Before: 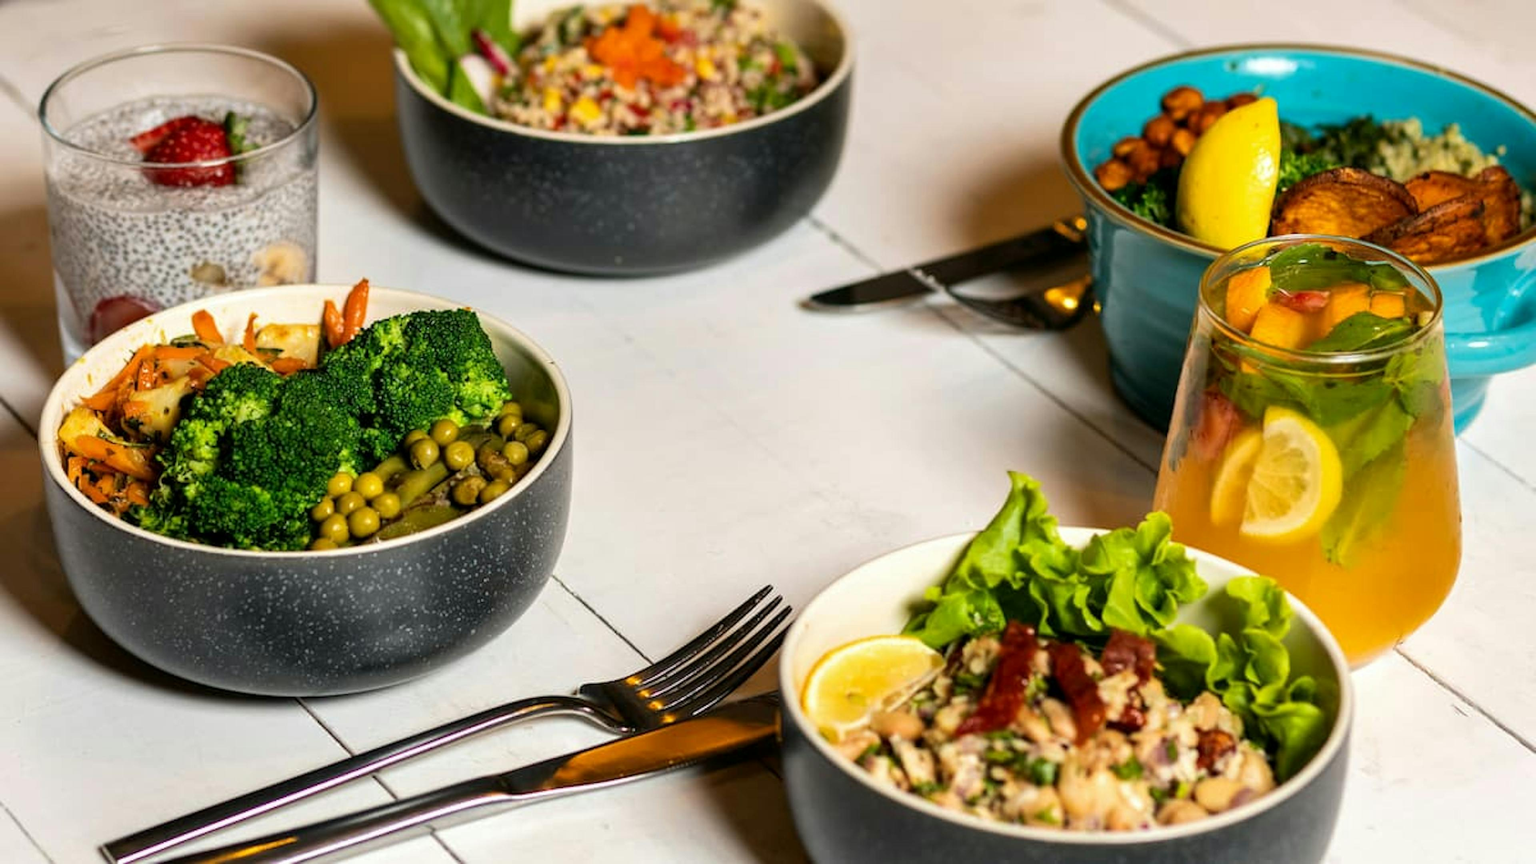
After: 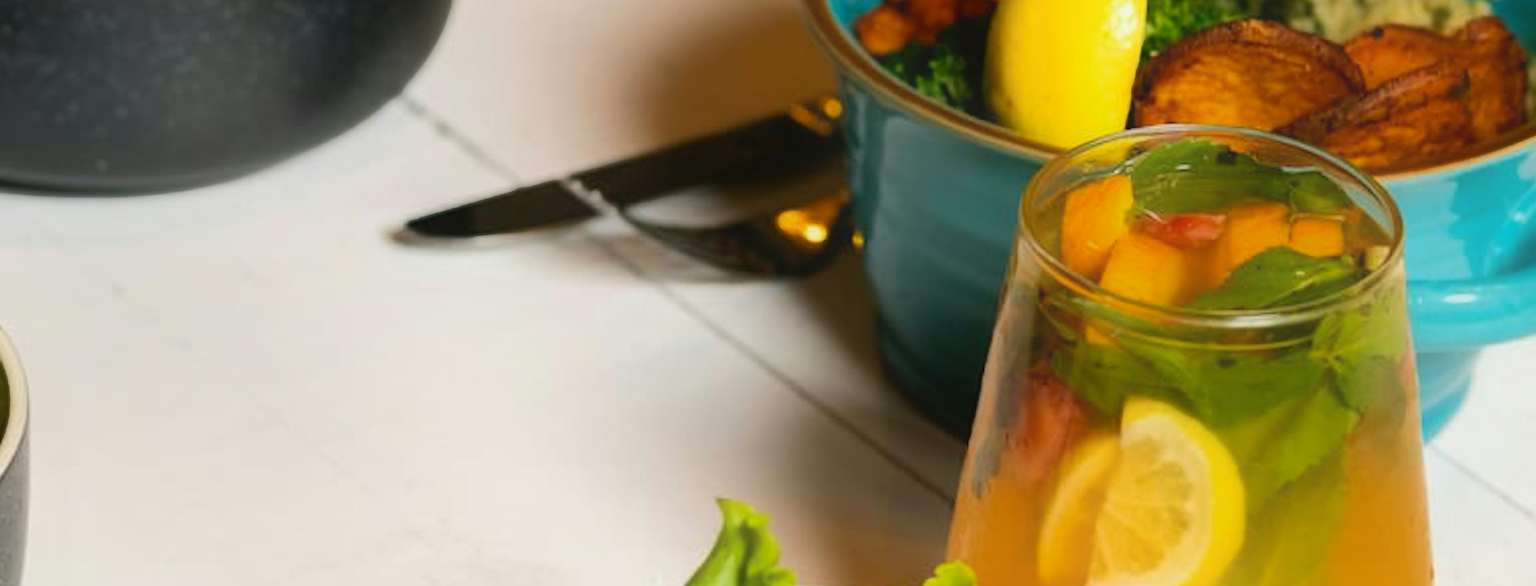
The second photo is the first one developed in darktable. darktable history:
crop: left 36.08%, top 18.036%, right 0.61%, bottom 38.933%
contrast equalizer: y [[0.6 ×6], [0.55 ×6], [0 ×6], [0 ×6], [0 ×6]], mix -0.994
